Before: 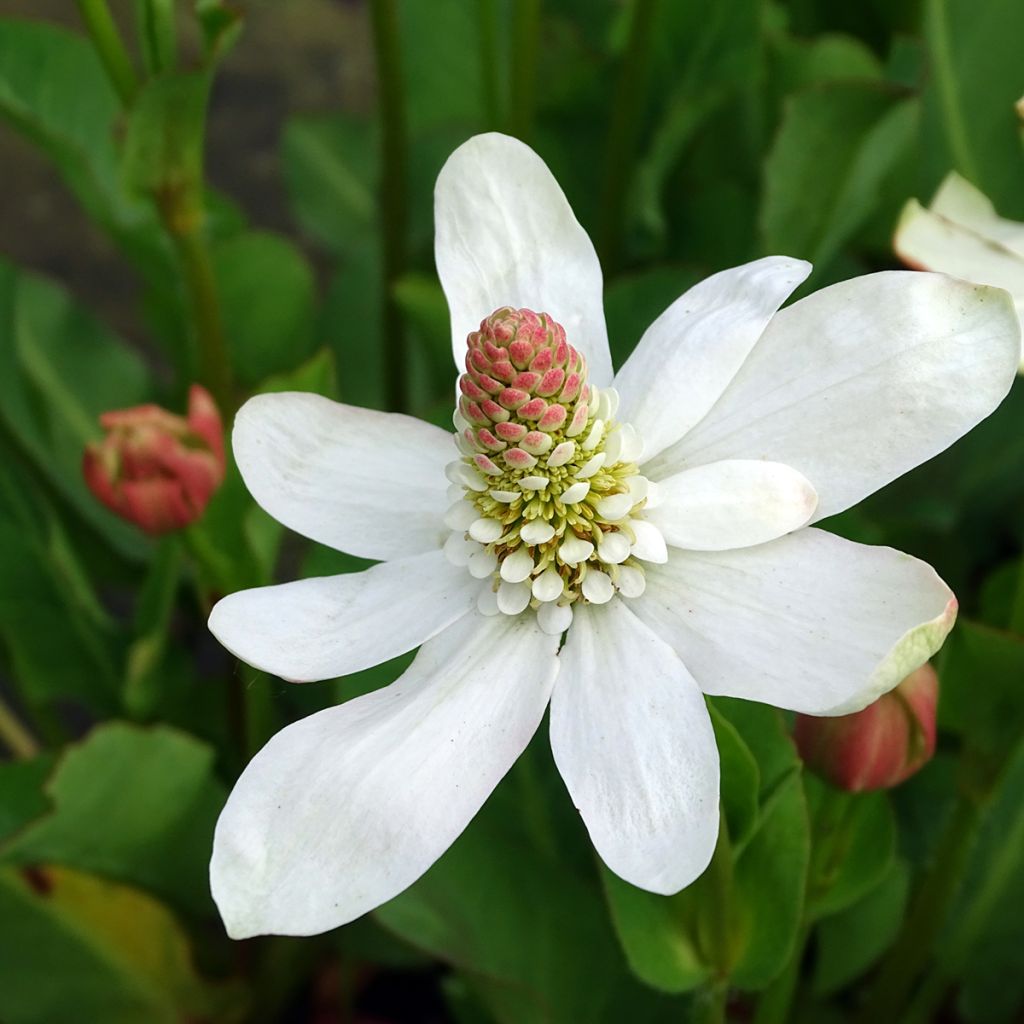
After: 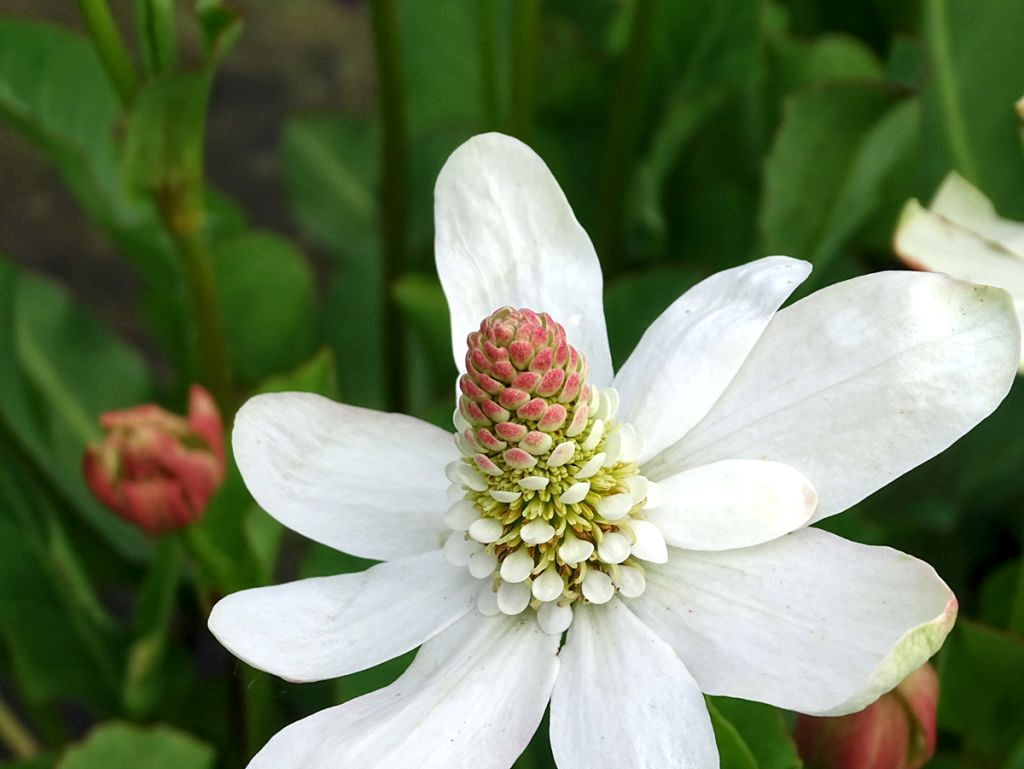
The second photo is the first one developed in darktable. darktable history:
contrast brightness saturation: contrast 0.049
crop: bottom 24.879%
local contrast: highlights 107%, shadows 99%, detail 119%, midtone range 0.2
